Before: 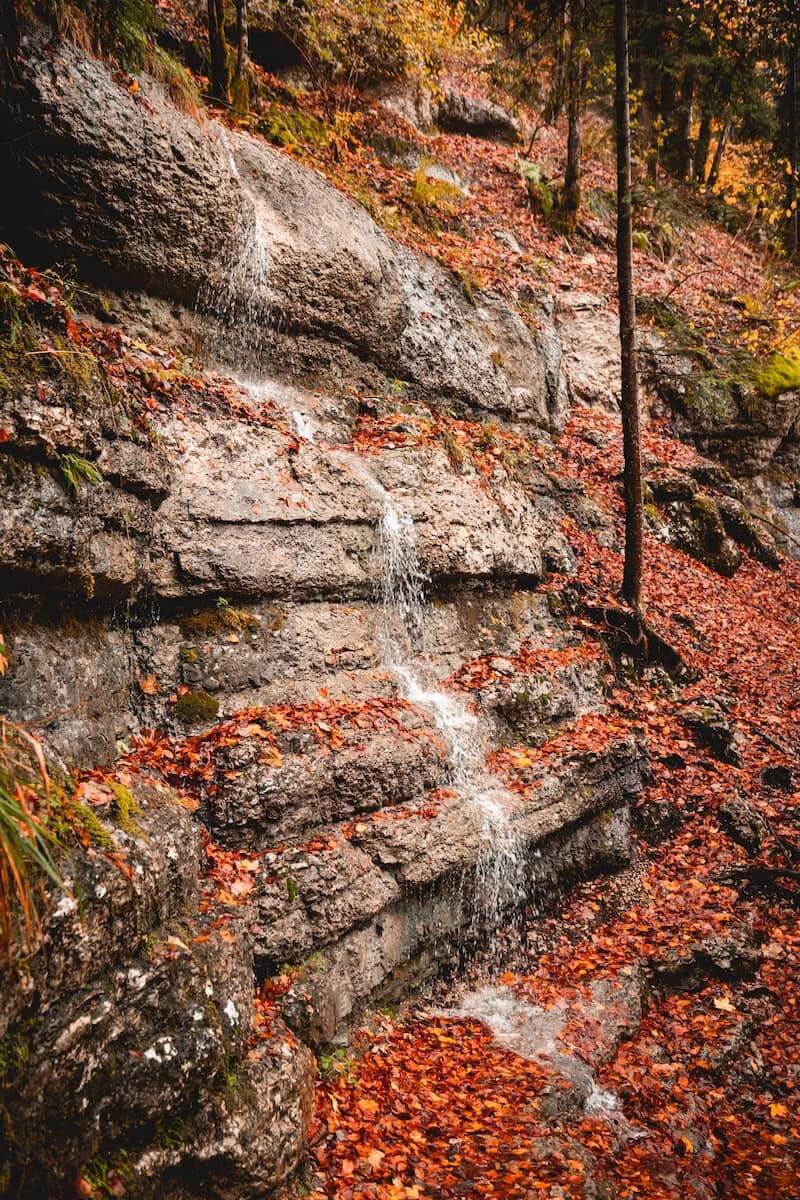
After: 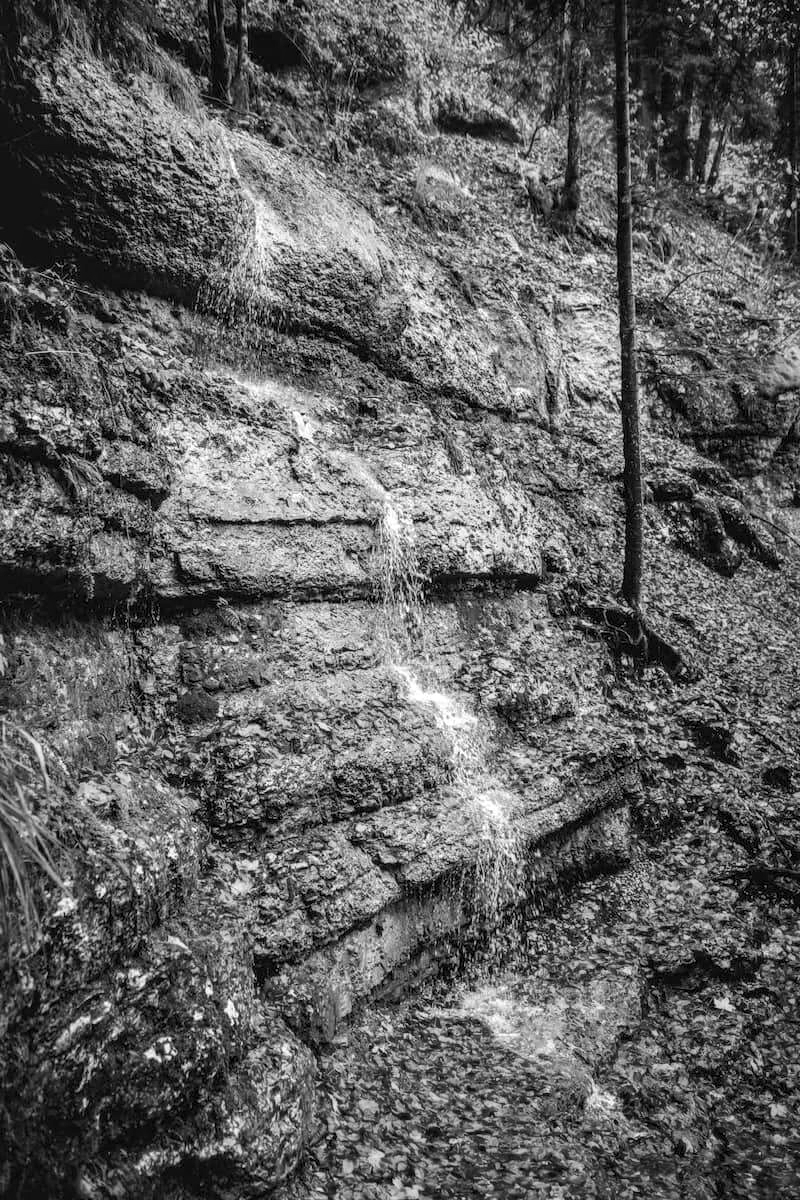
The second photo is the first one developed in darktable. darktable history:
local contrast: highlights 25%, detail 130%
monochrome: on, module defaults
